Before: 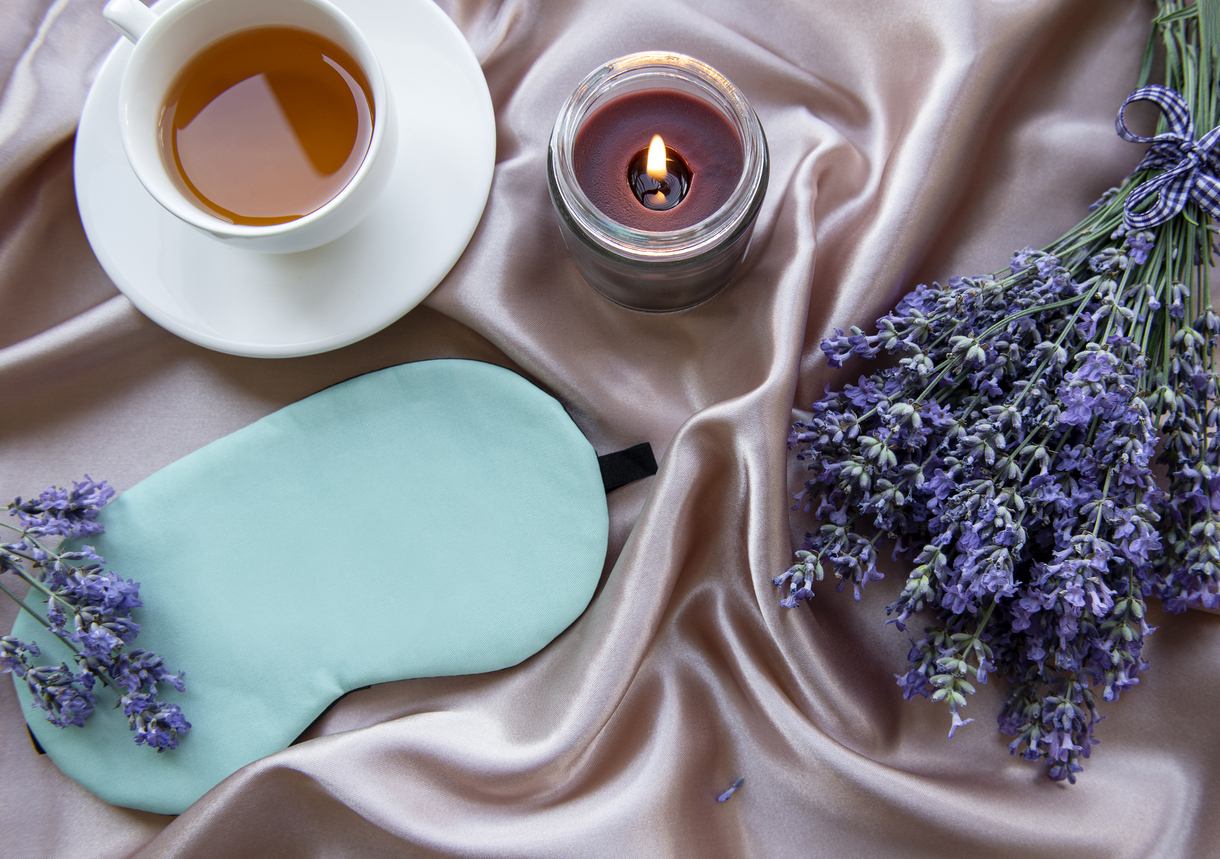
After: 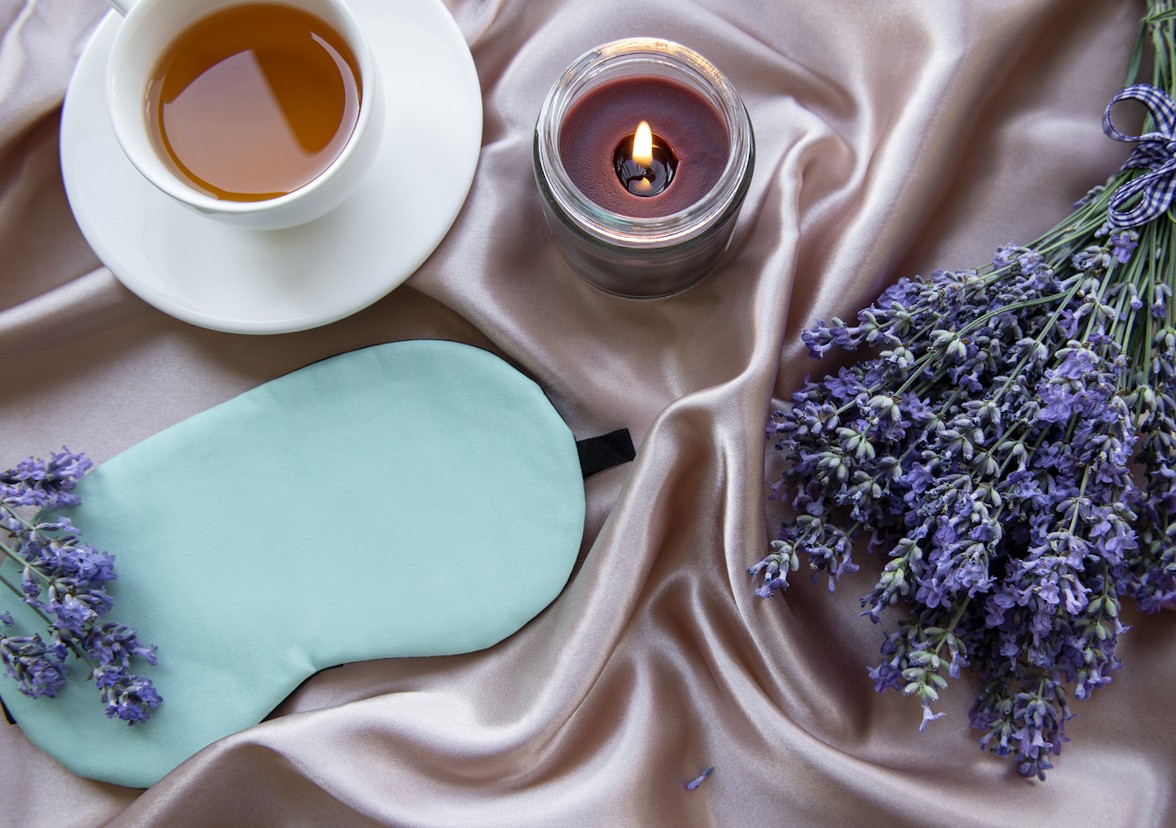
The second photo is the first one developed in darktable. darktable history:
crop and rotate: angle -1.49°
